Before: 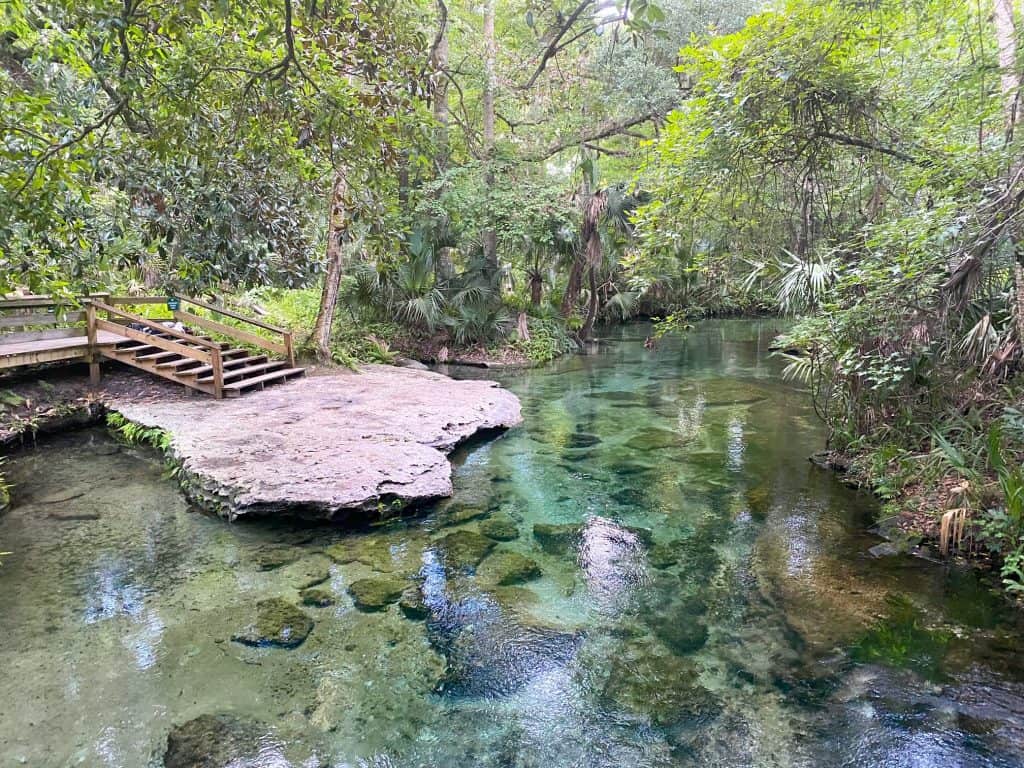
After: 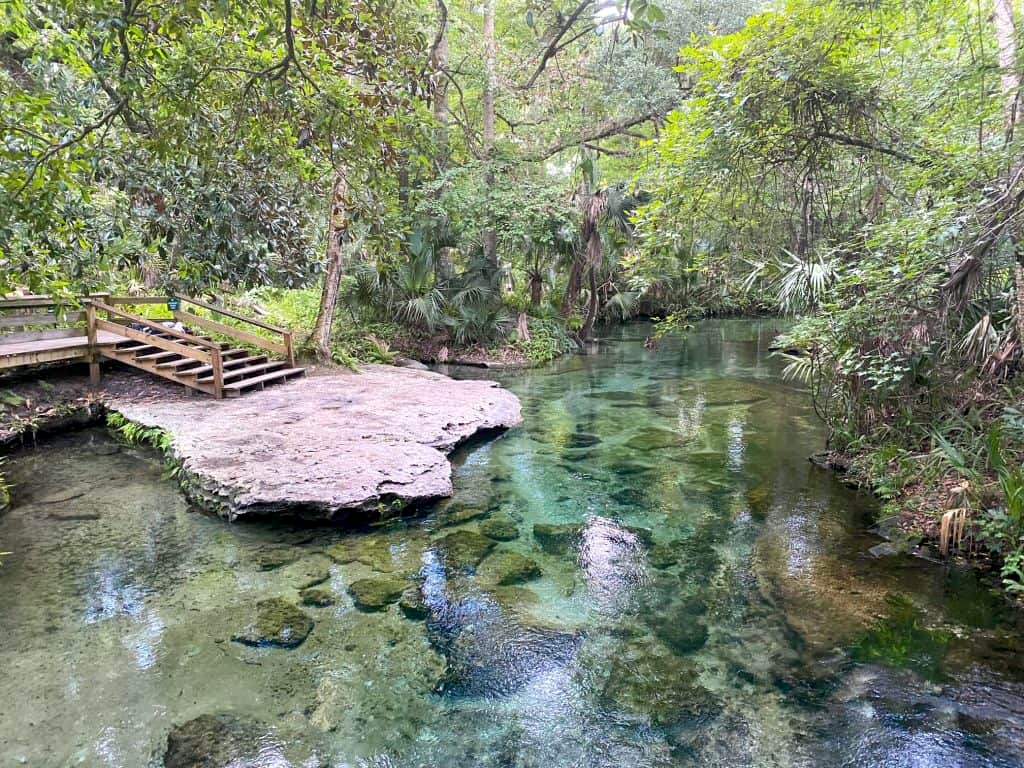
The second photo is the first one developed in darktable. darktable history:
local contrast: highlights 103%, shadows 102%, detail 119%, midtone range 0.2
